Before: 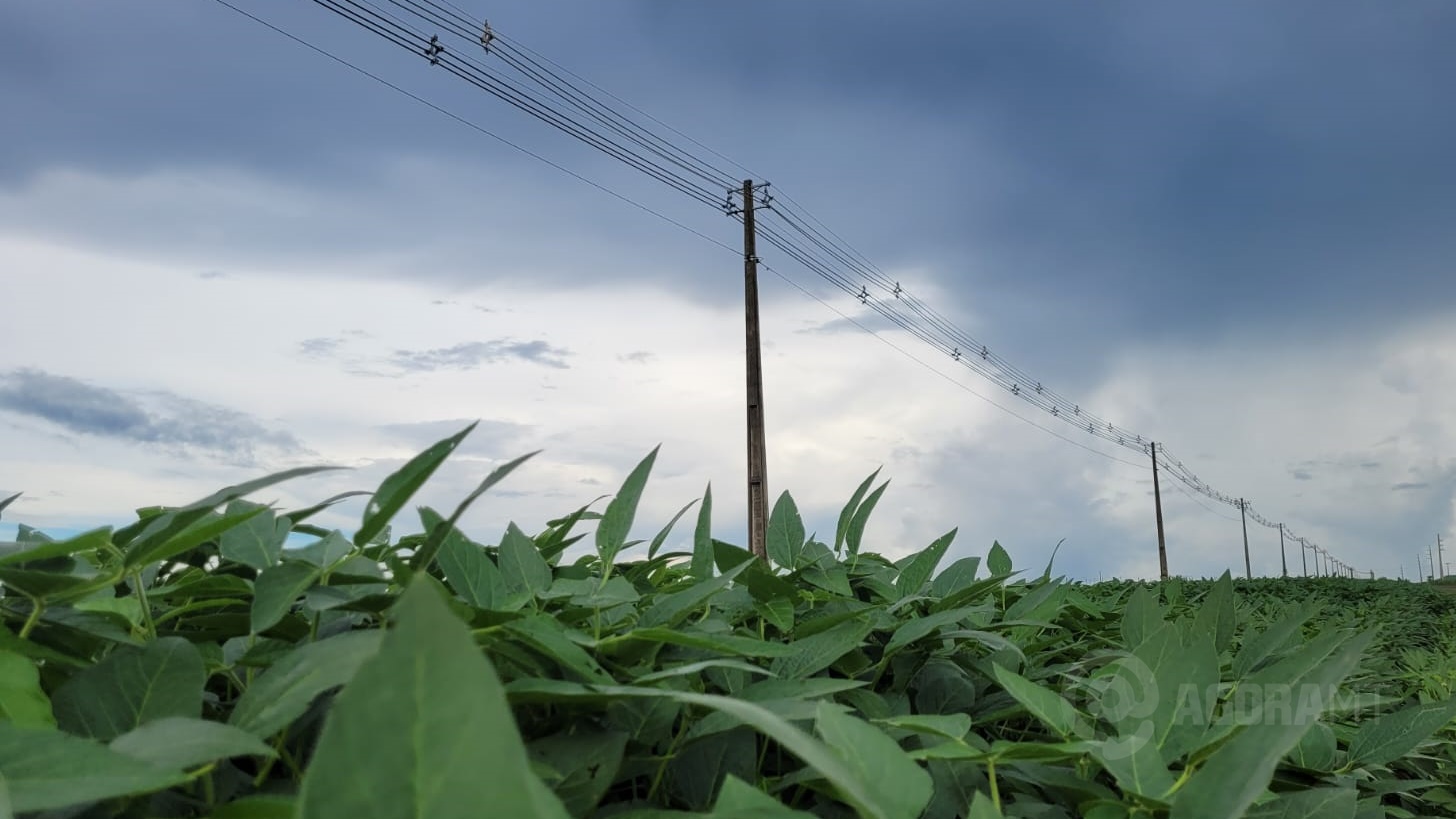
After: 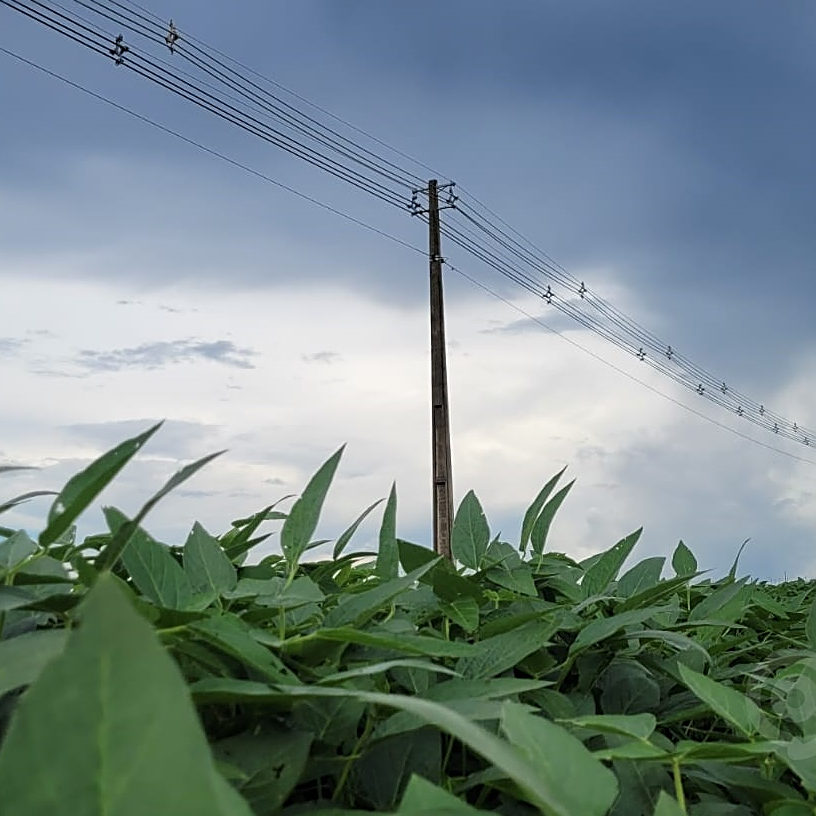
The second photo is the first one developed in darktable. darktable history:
sharpen: on, module defaults
crop: left 21.674%, right 22.086%
